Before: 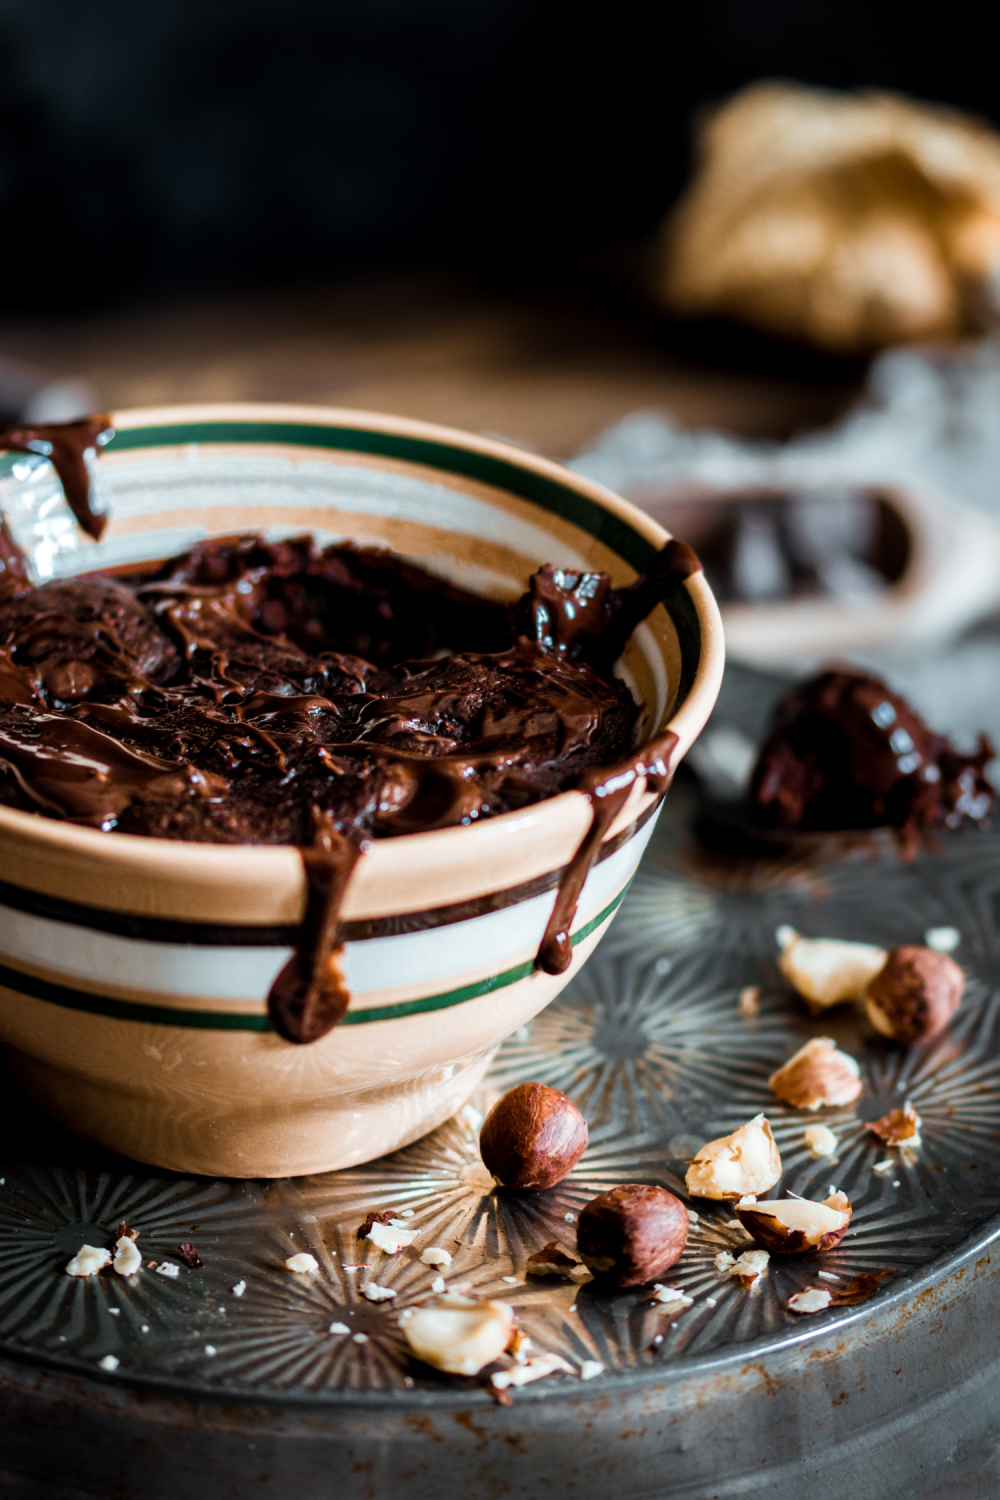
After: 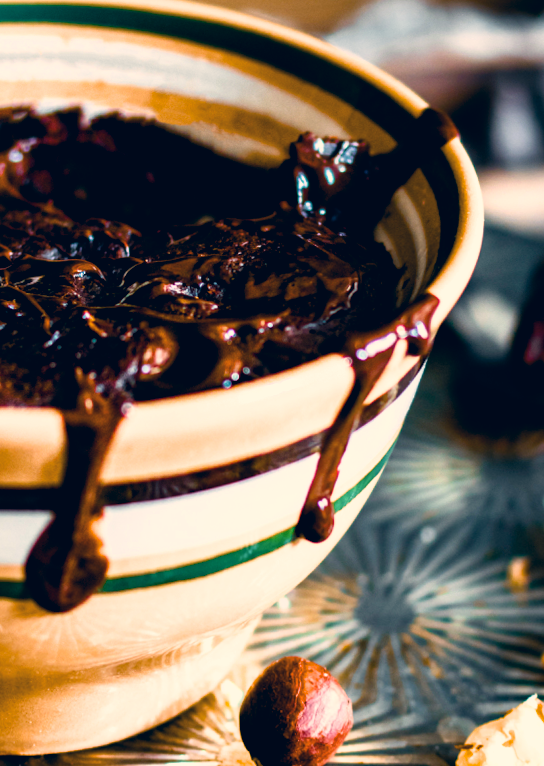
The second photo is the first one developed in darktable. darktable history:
contrast brightness saturation: saturation -0.05
color correction: highlights a* 10.32, highlights b* 14.66, shadows a* -9.59, shadows b* -15.02
exposure: exposure -0.064 EV, compensate highlight preservation false
color balance rgb: linear chroma grading › global chroma 9%, perceptual saturation grading › global saturation 36%, perceptual saturation grading › shadows 35%, perceptual brilliance grading › global brilliance 21.21%, perceptual brilliance grading › shadows -35%, global vibrance 21.21%
crop: left 25%, top 25%, right 25%, bottom 25%
filmic rgb: black relative exposure -9.5 EV, white relative exposure 3.02 EV, hardness 6.12
rotate and perspective: rotation 0.128°, lens shift (vertical) -0.181, lens shift (horizontal) -0.044, shear 0.001, automatic cropping off
